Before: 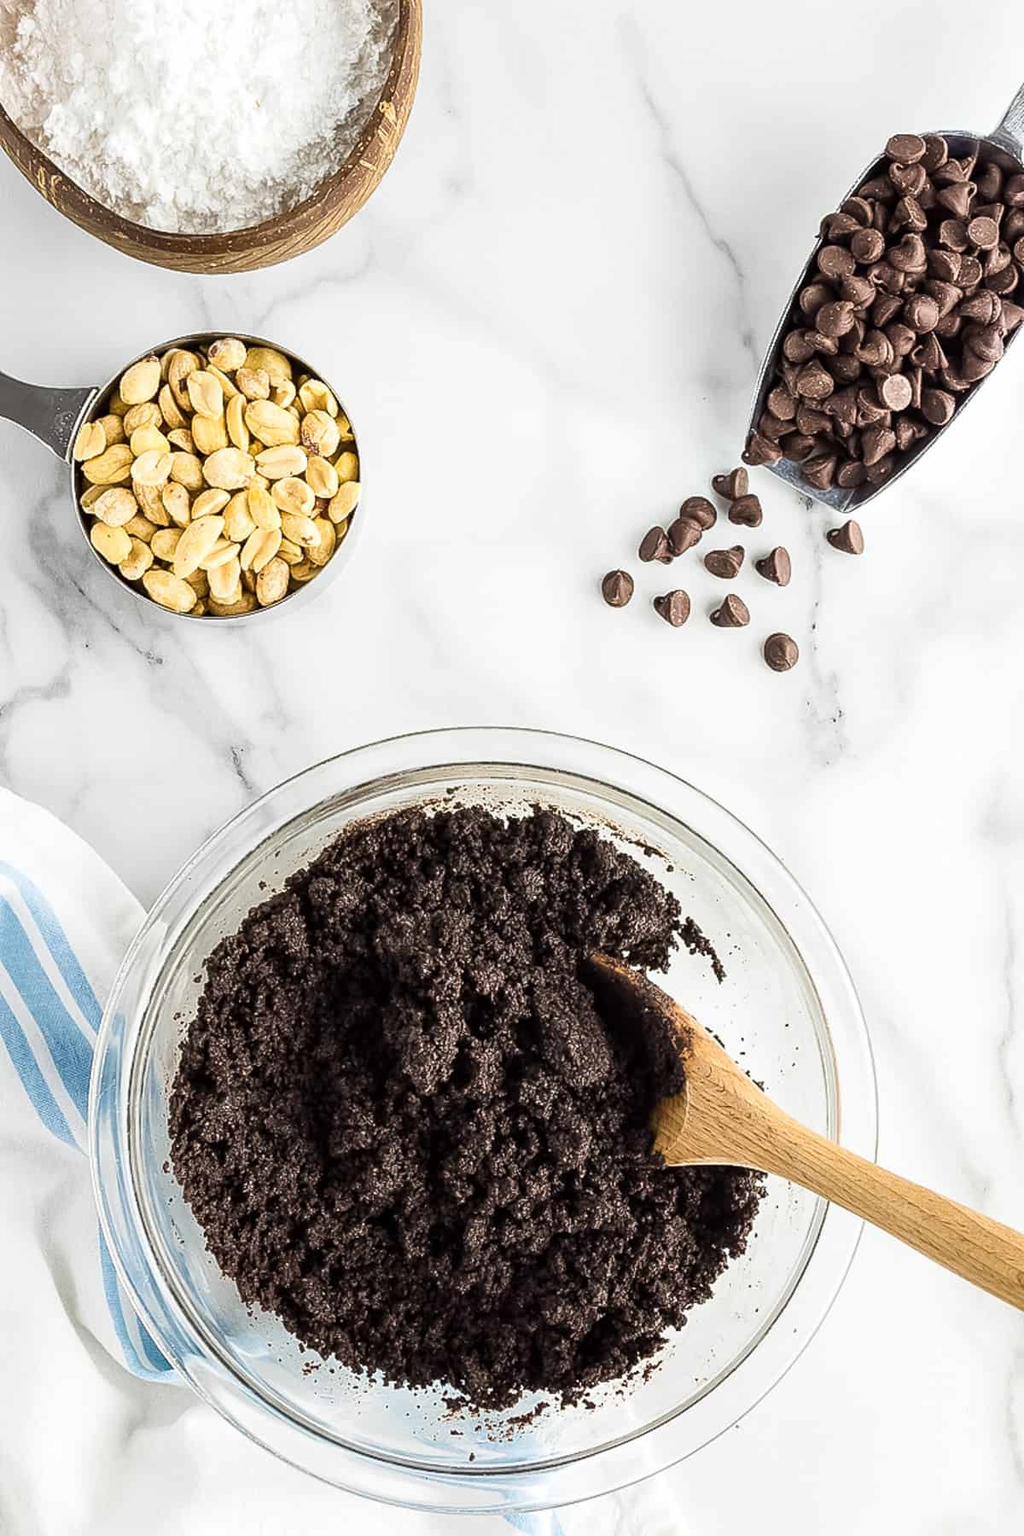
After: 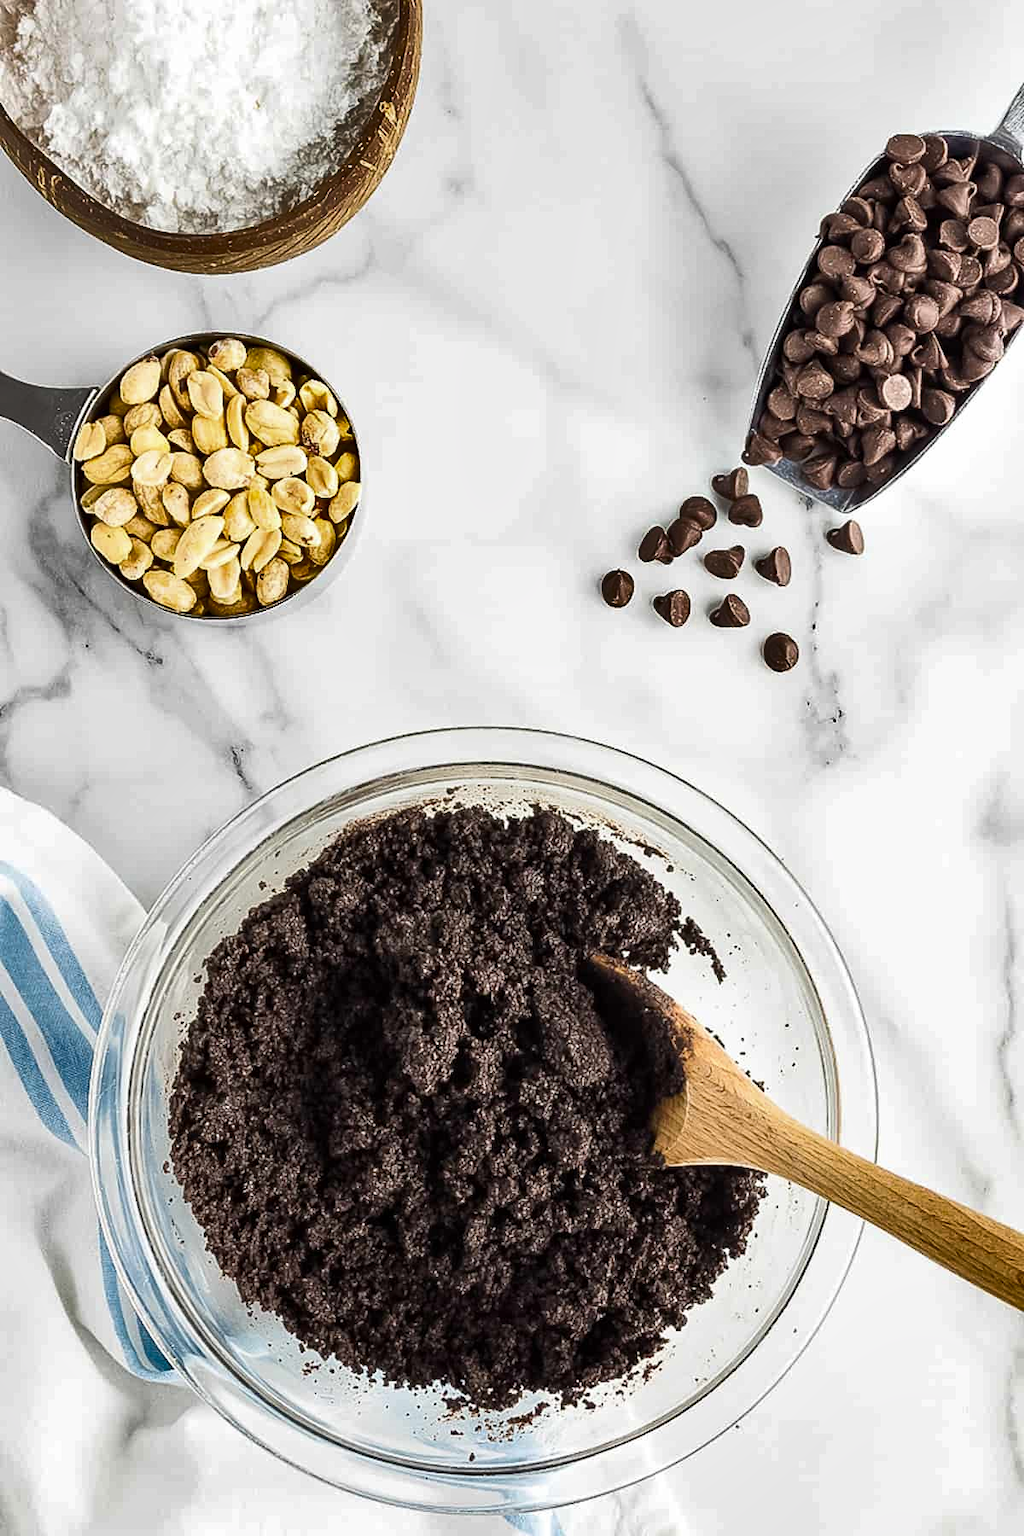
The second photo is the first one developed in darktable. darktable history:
shadows and highlights: radius 106.45, shadows 23.47, highlights -58.26, low approximation 0.01, soften with gaussian
